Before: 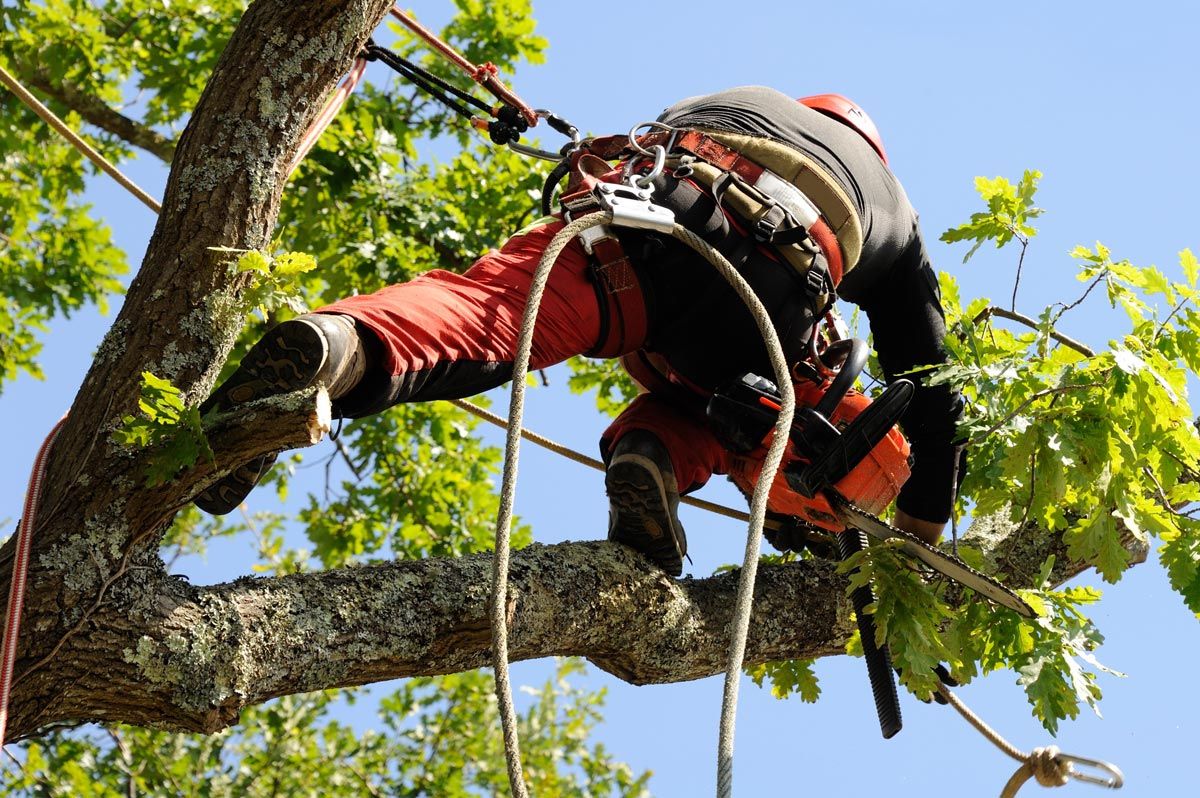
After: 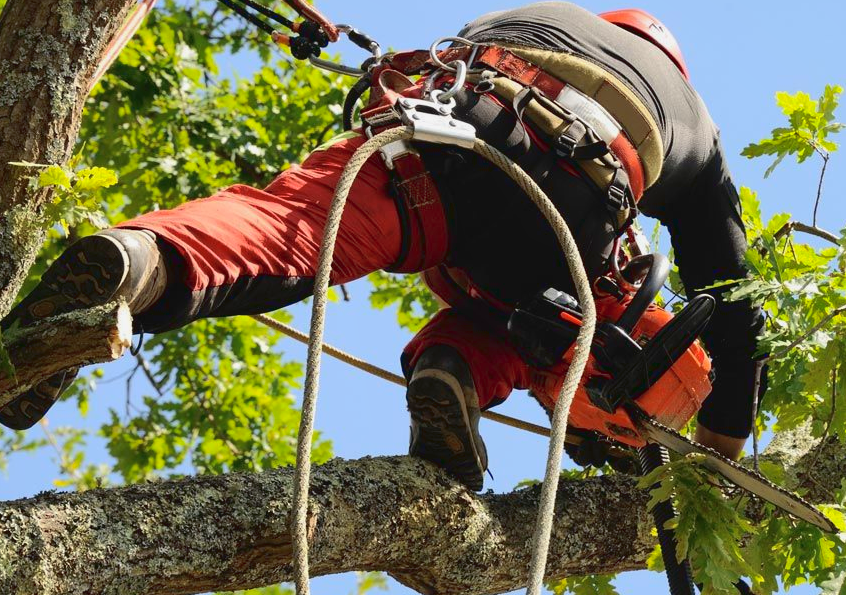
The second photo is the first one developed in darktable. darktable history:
tone curve: curves: ch0 [(0, 0.023) (0.217, 0.19) (0.754, 0.801) (1, 0.977)]; ch1 [(0, 0) (0.392, 0.398) (0.5, 0.5) (0.521, 0.529) (0.56, 0.592) (1, 1)]; ch2 [(0, 0) (0.5, 0.5) (0.579, 0.561) (0.65, 0.657) (1, 1)], color space Lab, linked channels, preserve colors none
crop and rotate: left 16.647%, top 10.736%, right 12.848%, bottom 14.609%
shadows and highlights: on, module defaults
